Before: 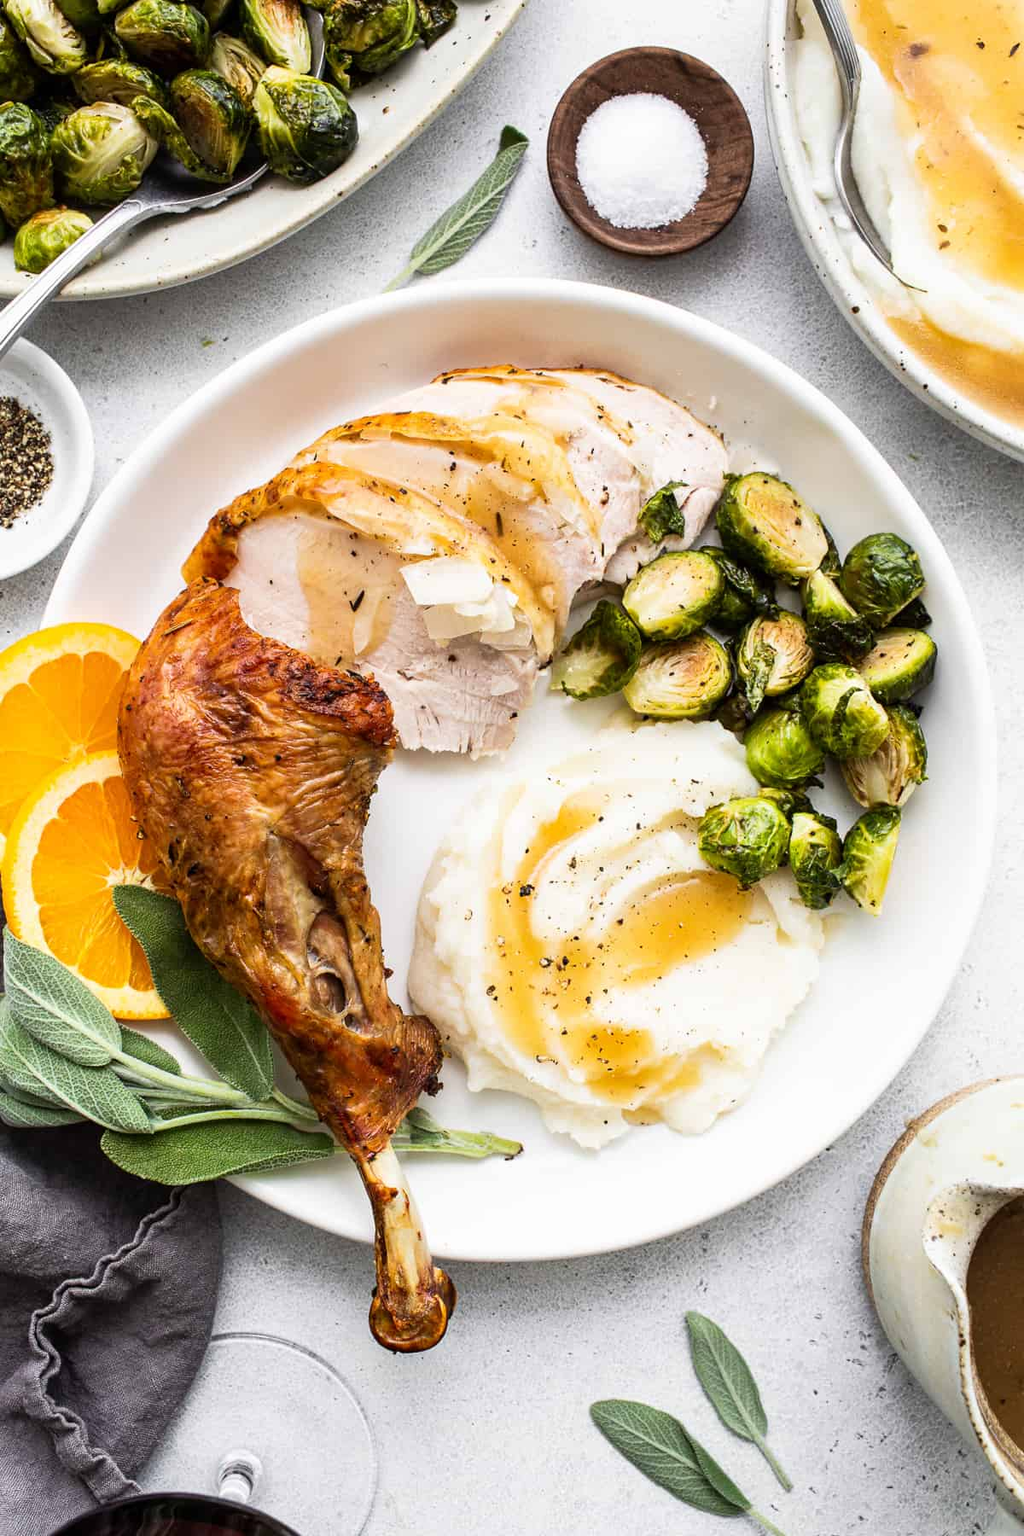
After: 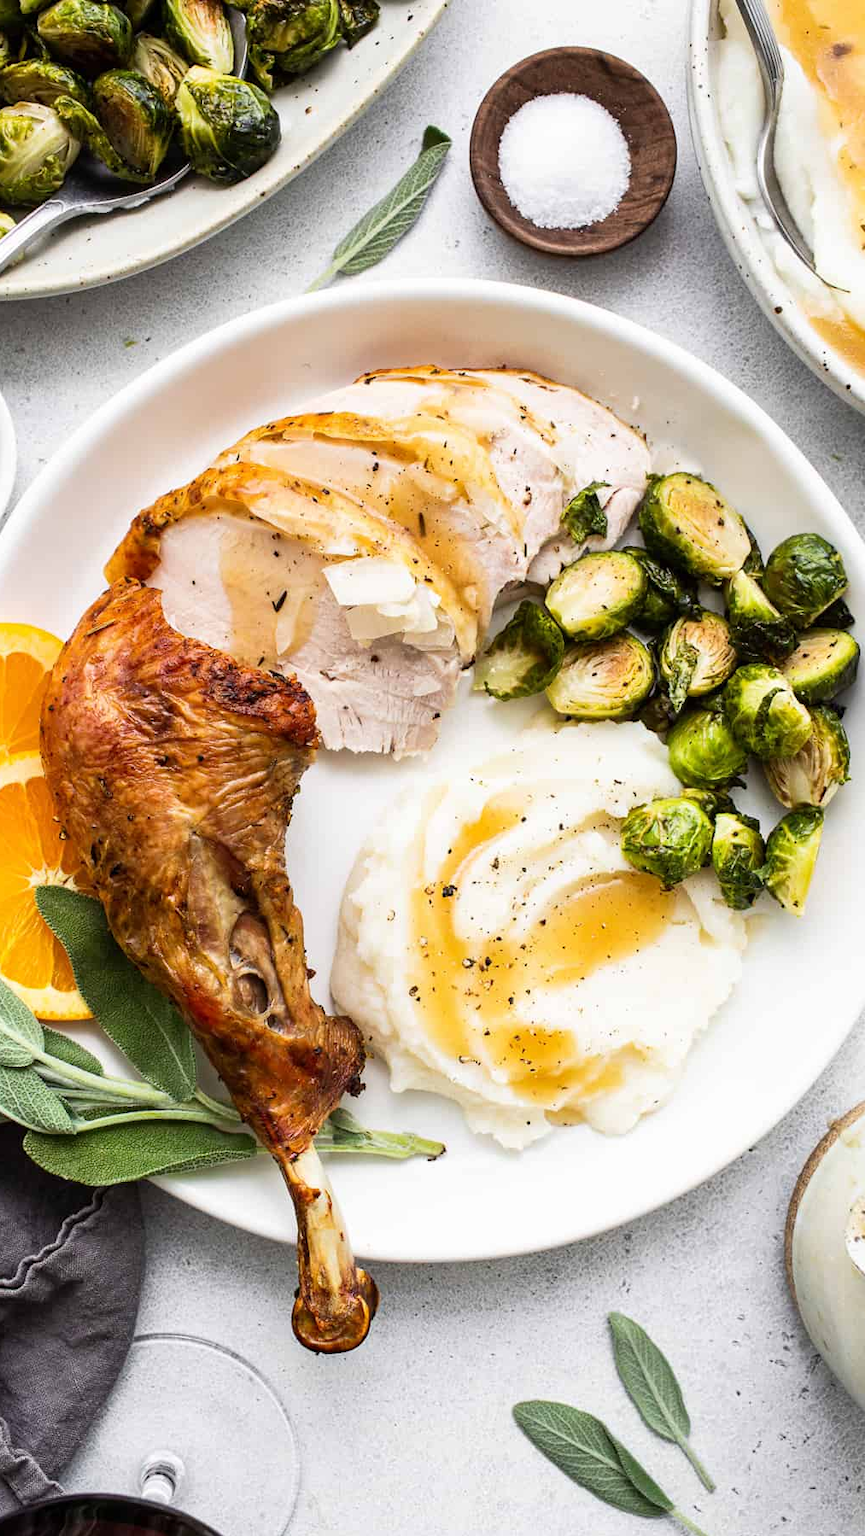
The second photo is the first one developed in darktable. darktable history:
crop: left 7.608%, right 7.867%
